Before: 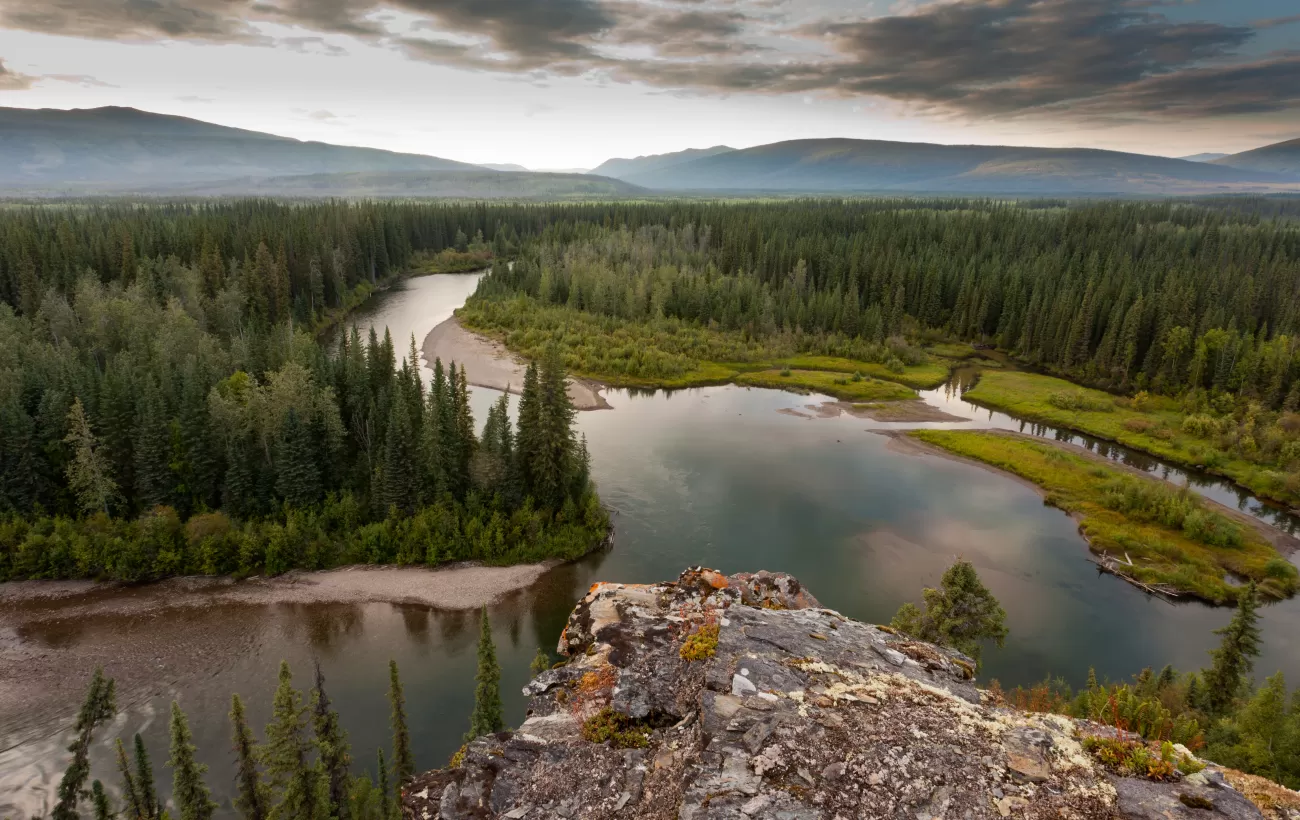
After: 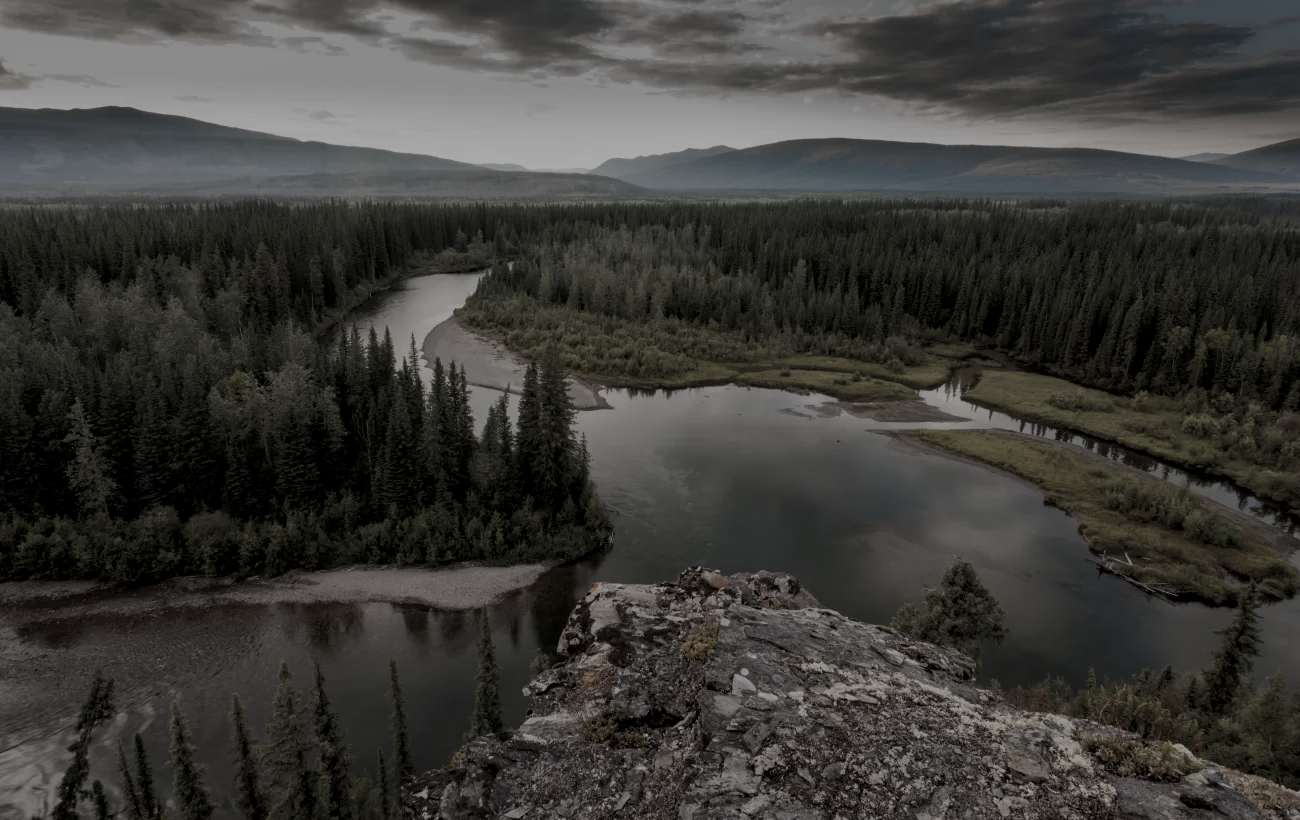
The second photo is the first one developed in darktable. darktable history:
exposure: exposure -1.468 EV, compensate highlight preservation false
local contrast: on, module defaults
color zones: curves: ch1 [(0.238, 0.163) (0.476, 0.2) (0.733, 0.322) (0.848, 0.134)]
